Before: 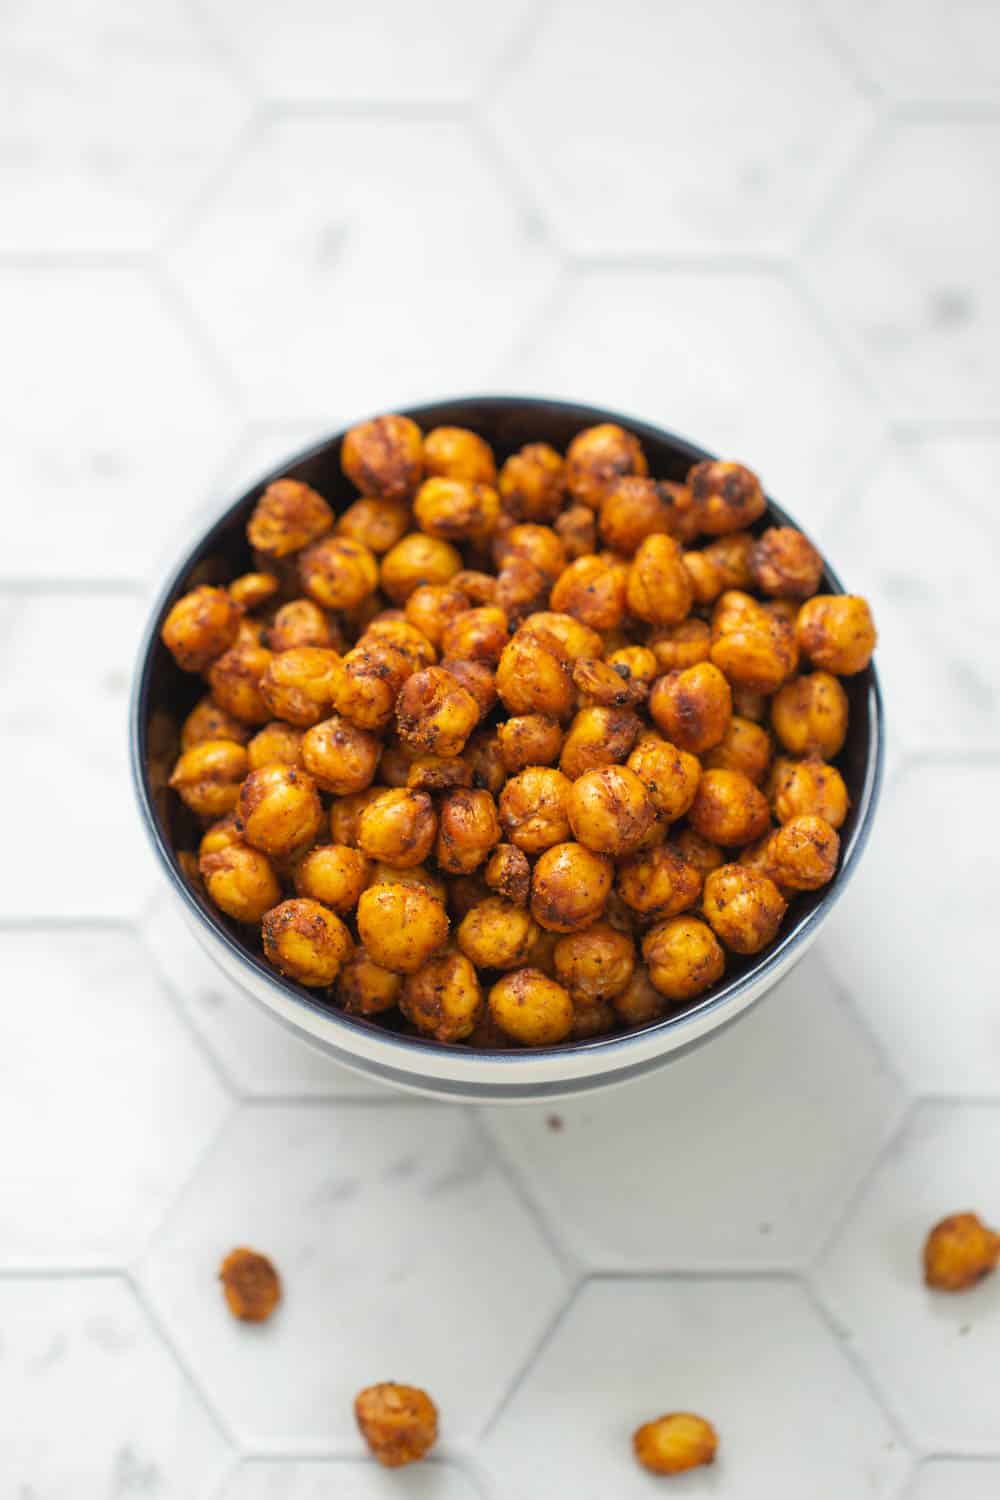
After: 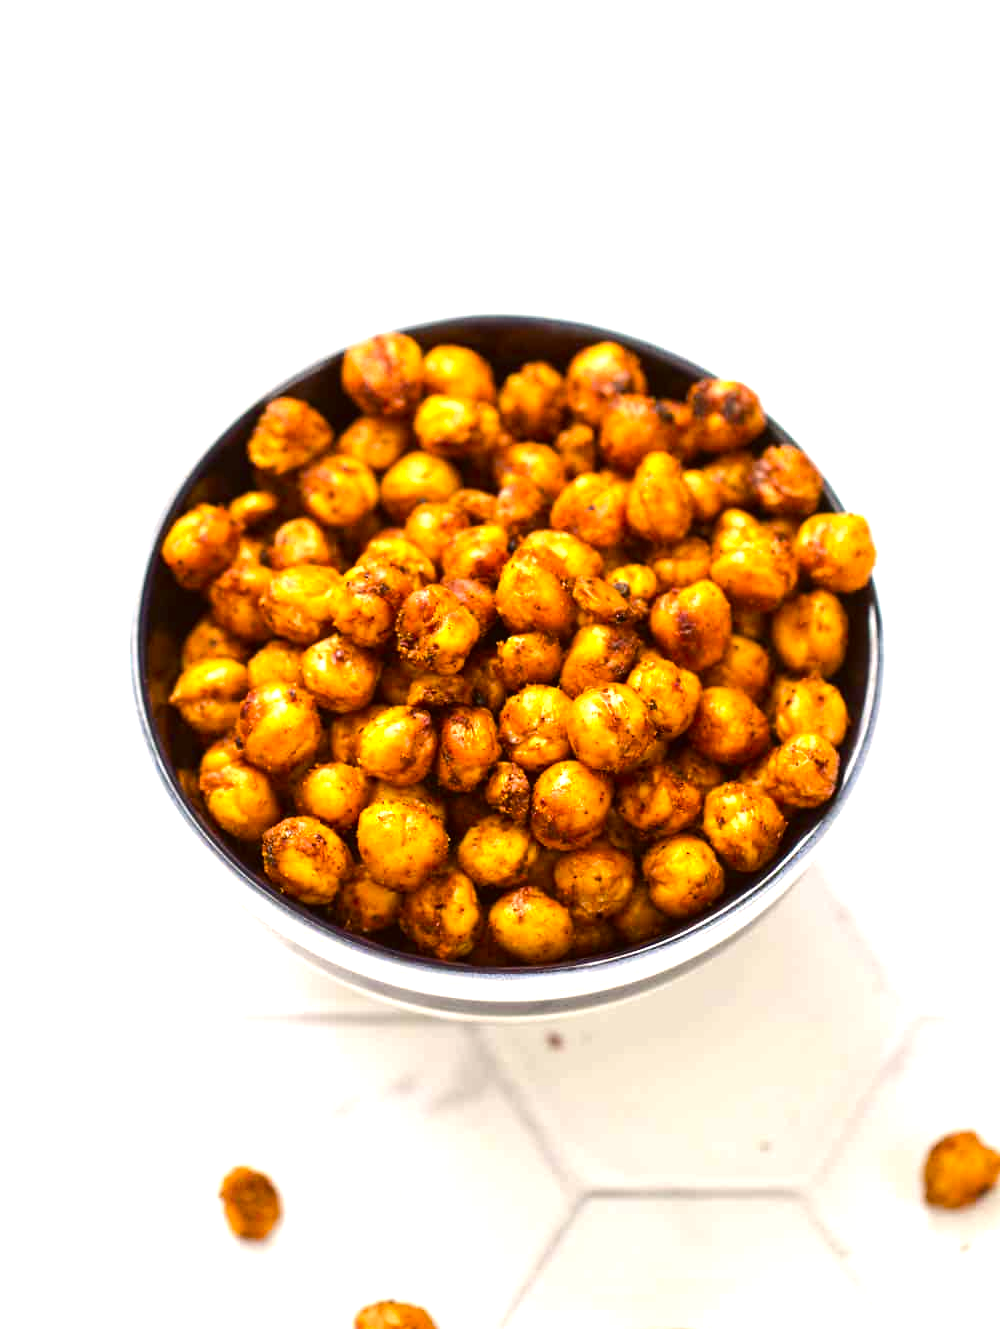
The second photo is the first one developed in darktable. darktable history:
color balance rgb: shadows lift › hue 87.33°, perceptual saturation grading › global saturation 34.966%, perceptual saturation grading › highlights -29.872%, perceptual saturation grading › shadows 36.069%, perceptual brilliance grading › highlights 17.76%, perceptual brilliance grading › mid-tones 31.073%, perceptual brilliance grading › shadows -31.133%
color correction: highlights a* 6.15, highlights b* 7.49, shadows a* 6.09, shadows b* 7.16, saturation 0.93
exposure: black level correction 0, exposure 0.399 EV, compensate highlight preservation false
crop and rotate: top 5.492%, bottom 5.9%
